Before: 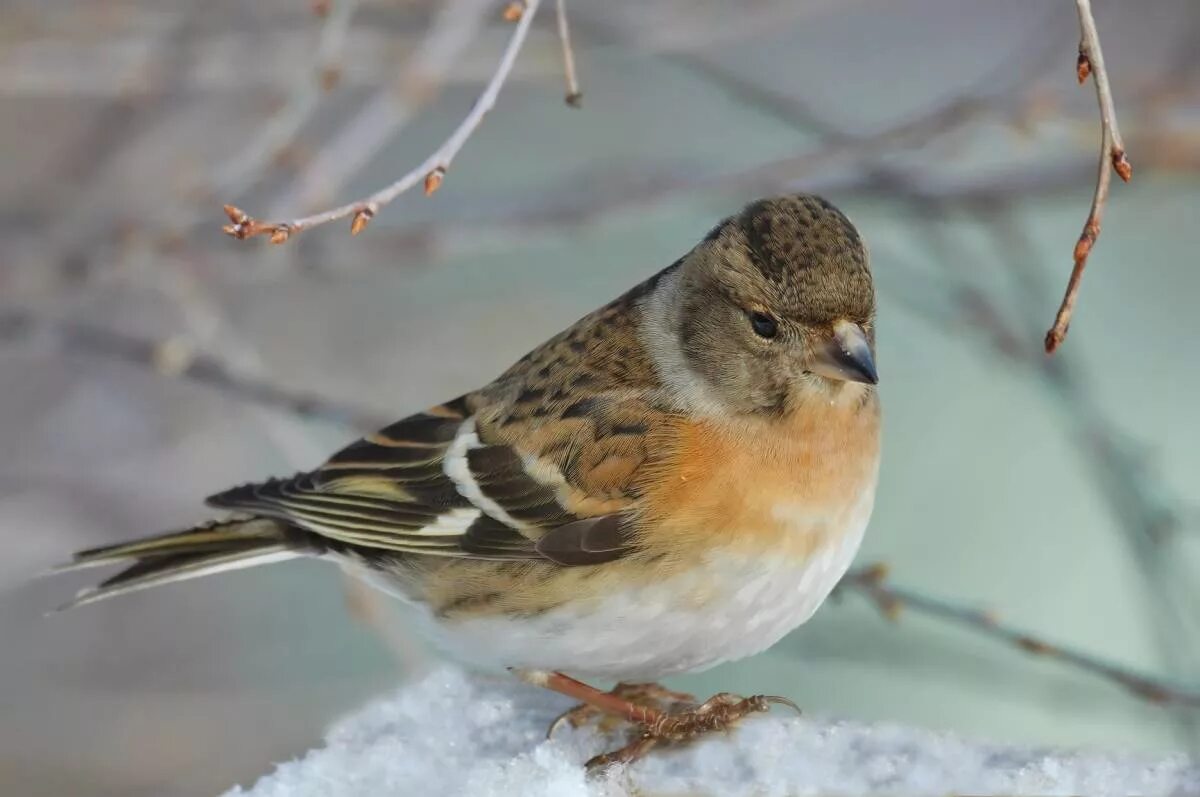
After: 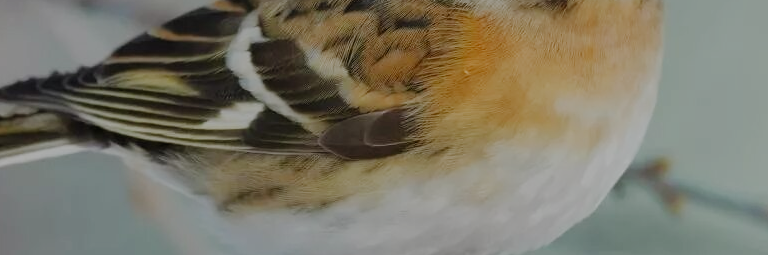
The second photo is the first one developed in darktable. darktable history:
crop: left 18.113%, top 50.992%, right 17.254%, bottom 16.795%
shadows and highlights: radius 119.99, shadows 21.42, white point adjustment -9.63, highlights -12.62, soften with gaussian
filmic rgb: black relative exposure -7.65 EV, white relative exposure 4.56 EV, hardness 3.61, preserve chrominance no, color science v5 (2021), iterations of high-quality reconstruction 0, contrast in shadows safe, contrast in highlights safe
